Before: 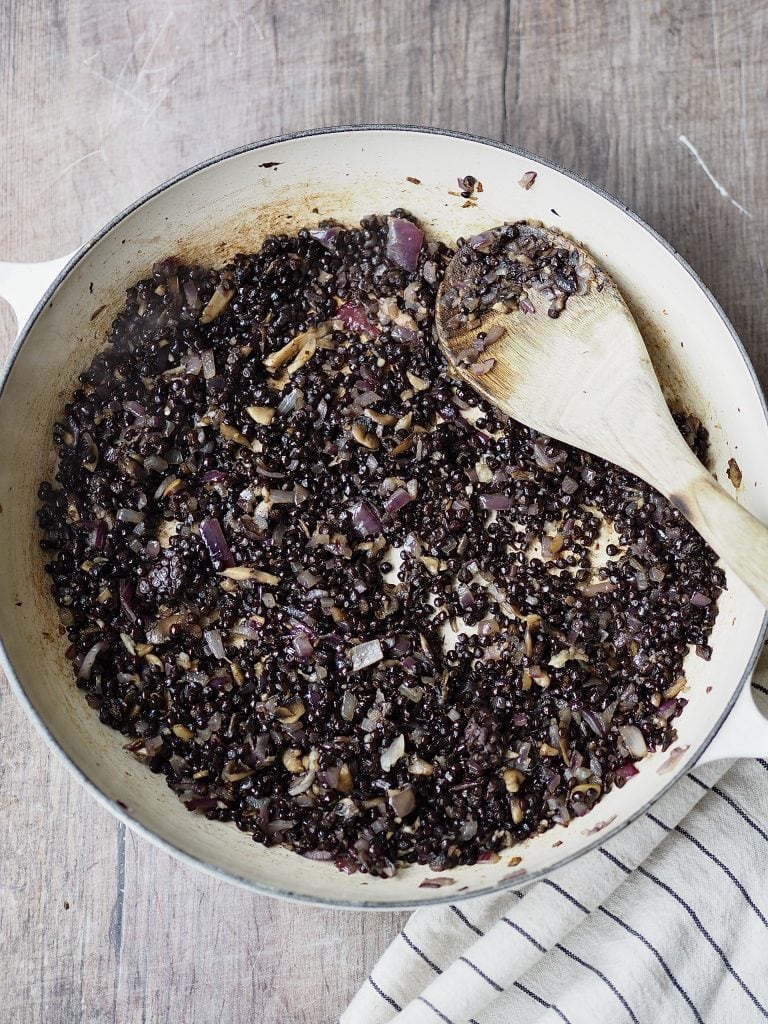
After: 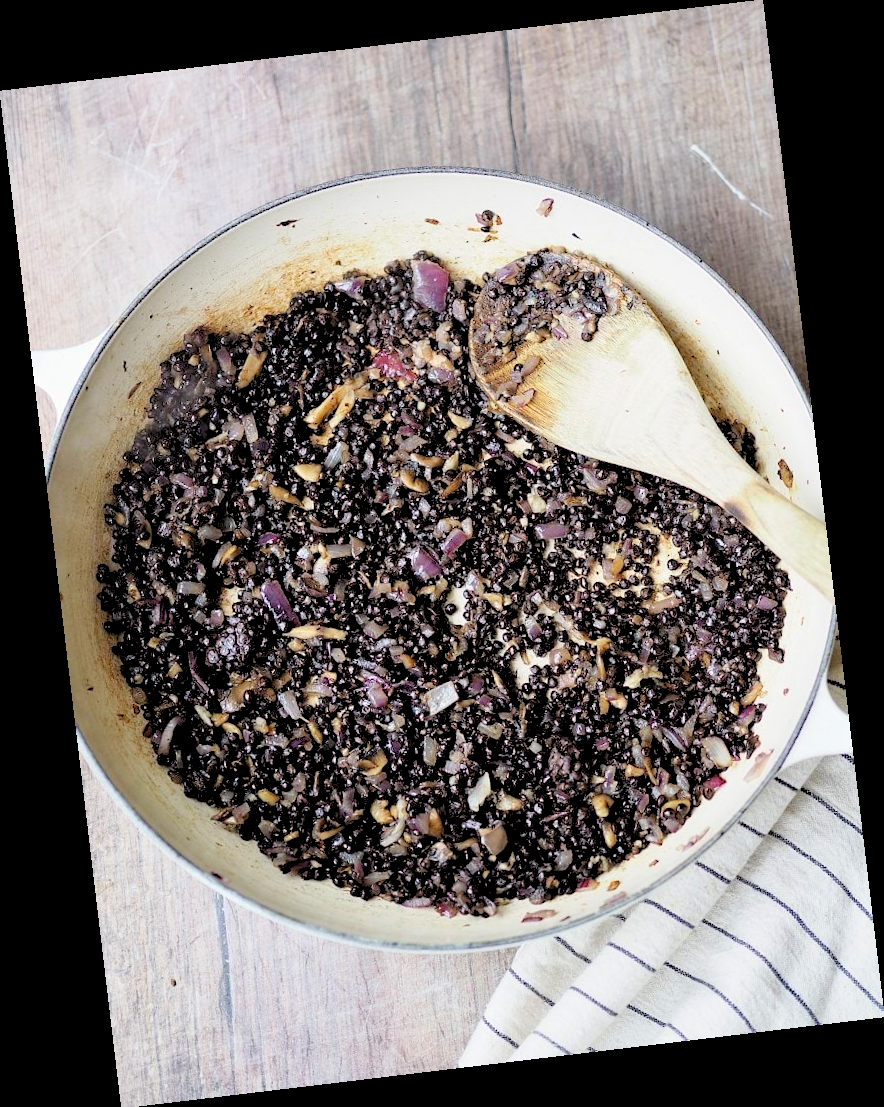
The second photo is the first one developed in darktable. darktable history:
contrast brightness saturation: saturation 0.1
levels: levels [0.093, 0.434, 0.988]
rotate and perspective: rotation -6.83°, automatic cropping off
